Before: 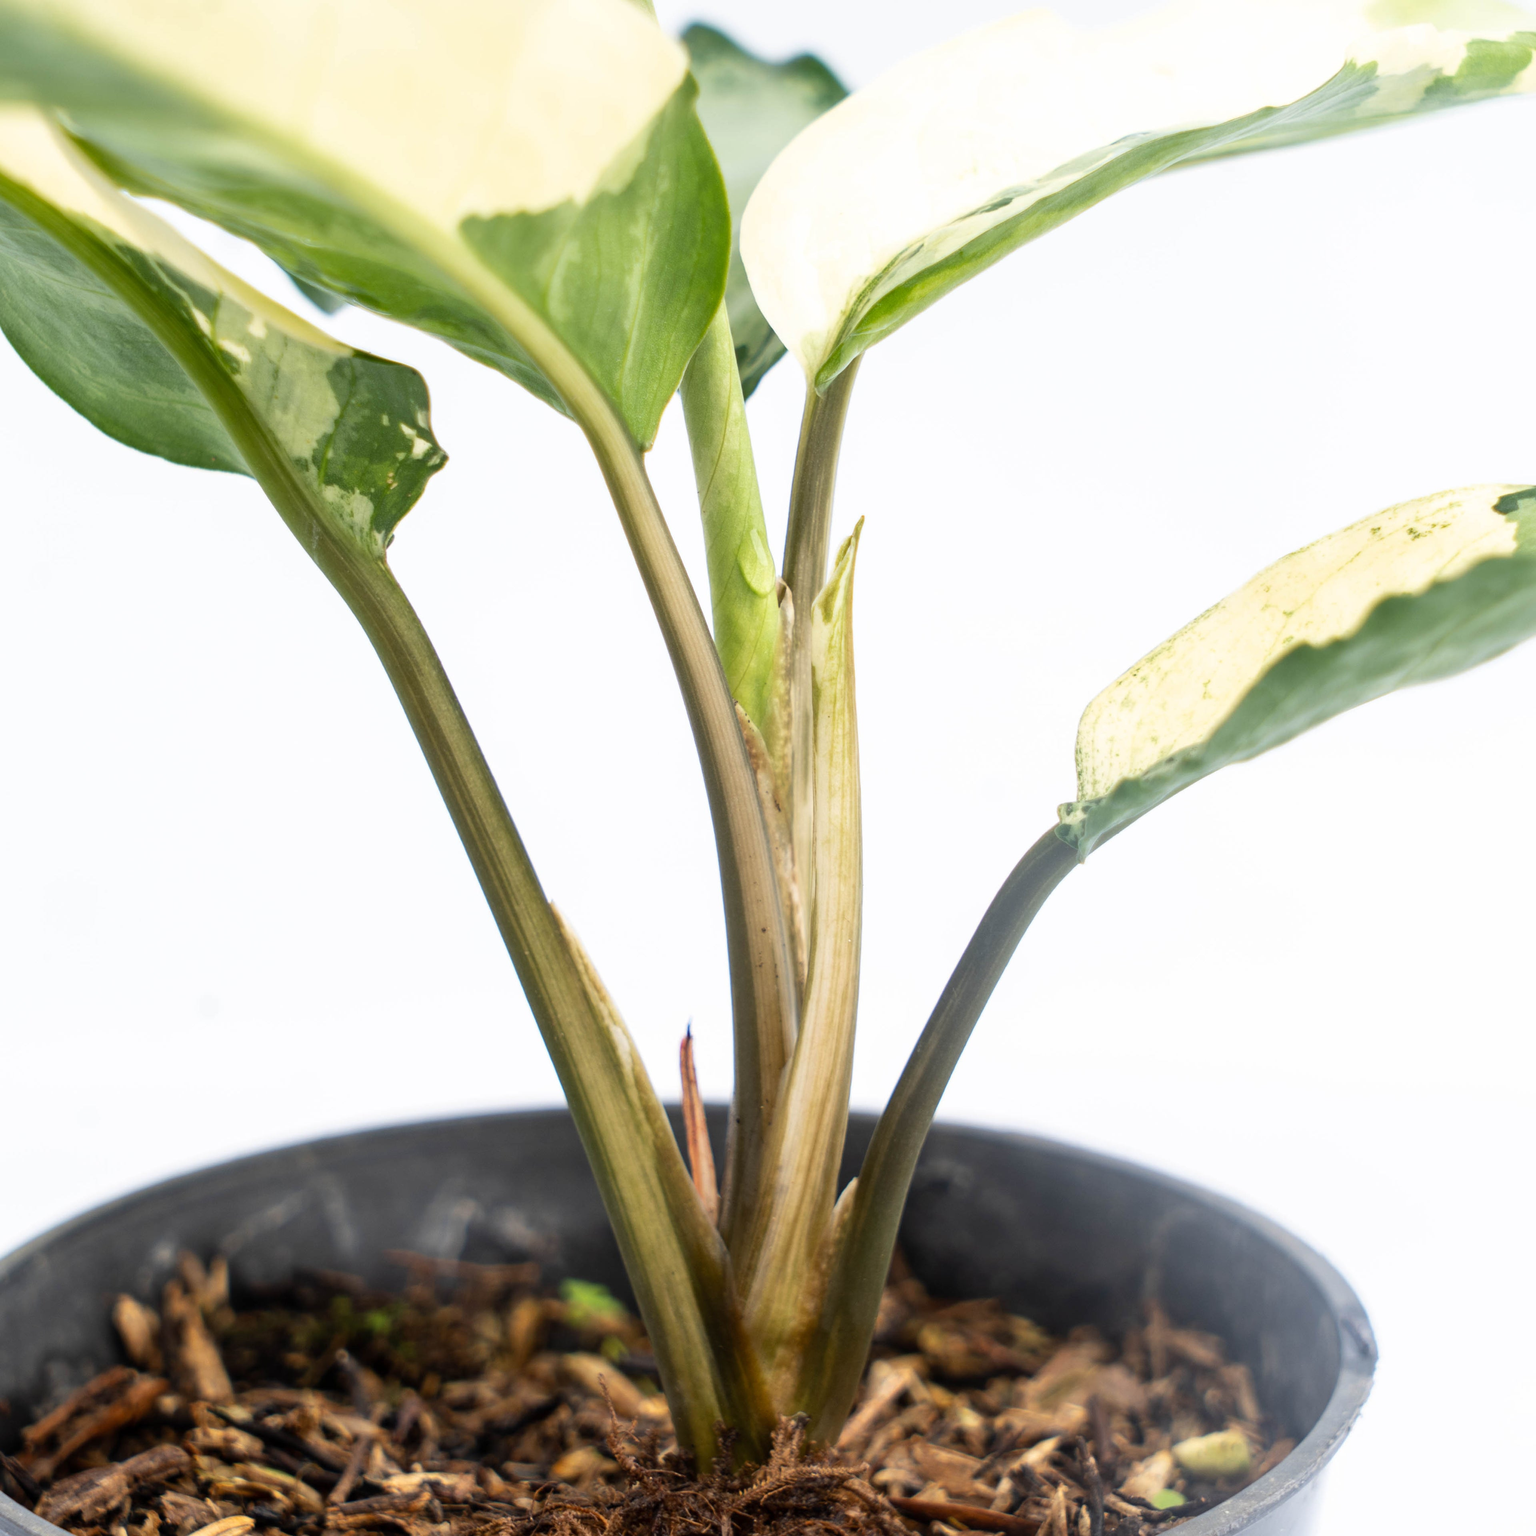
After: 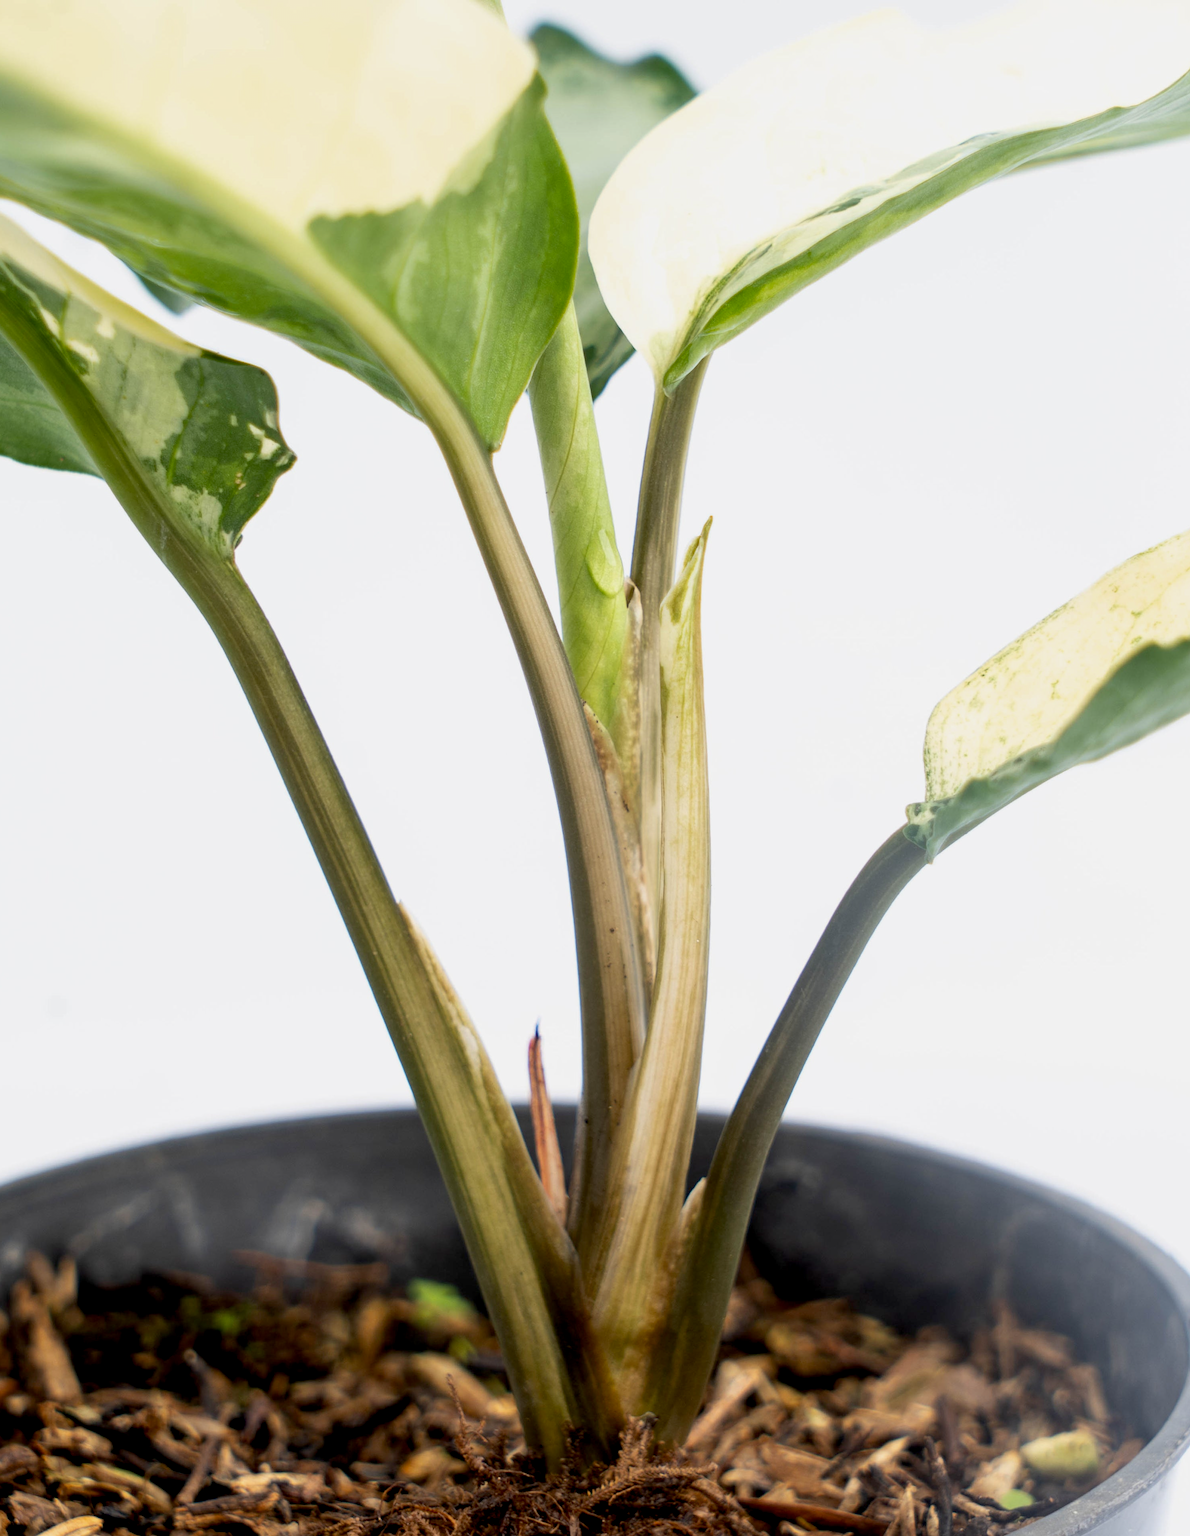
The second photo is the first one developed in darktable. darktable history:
exposure: black level correction 0.009, exposure -0.168 EV, compensate highlight preservation false
crop: left 9.897%, right 12.6%
